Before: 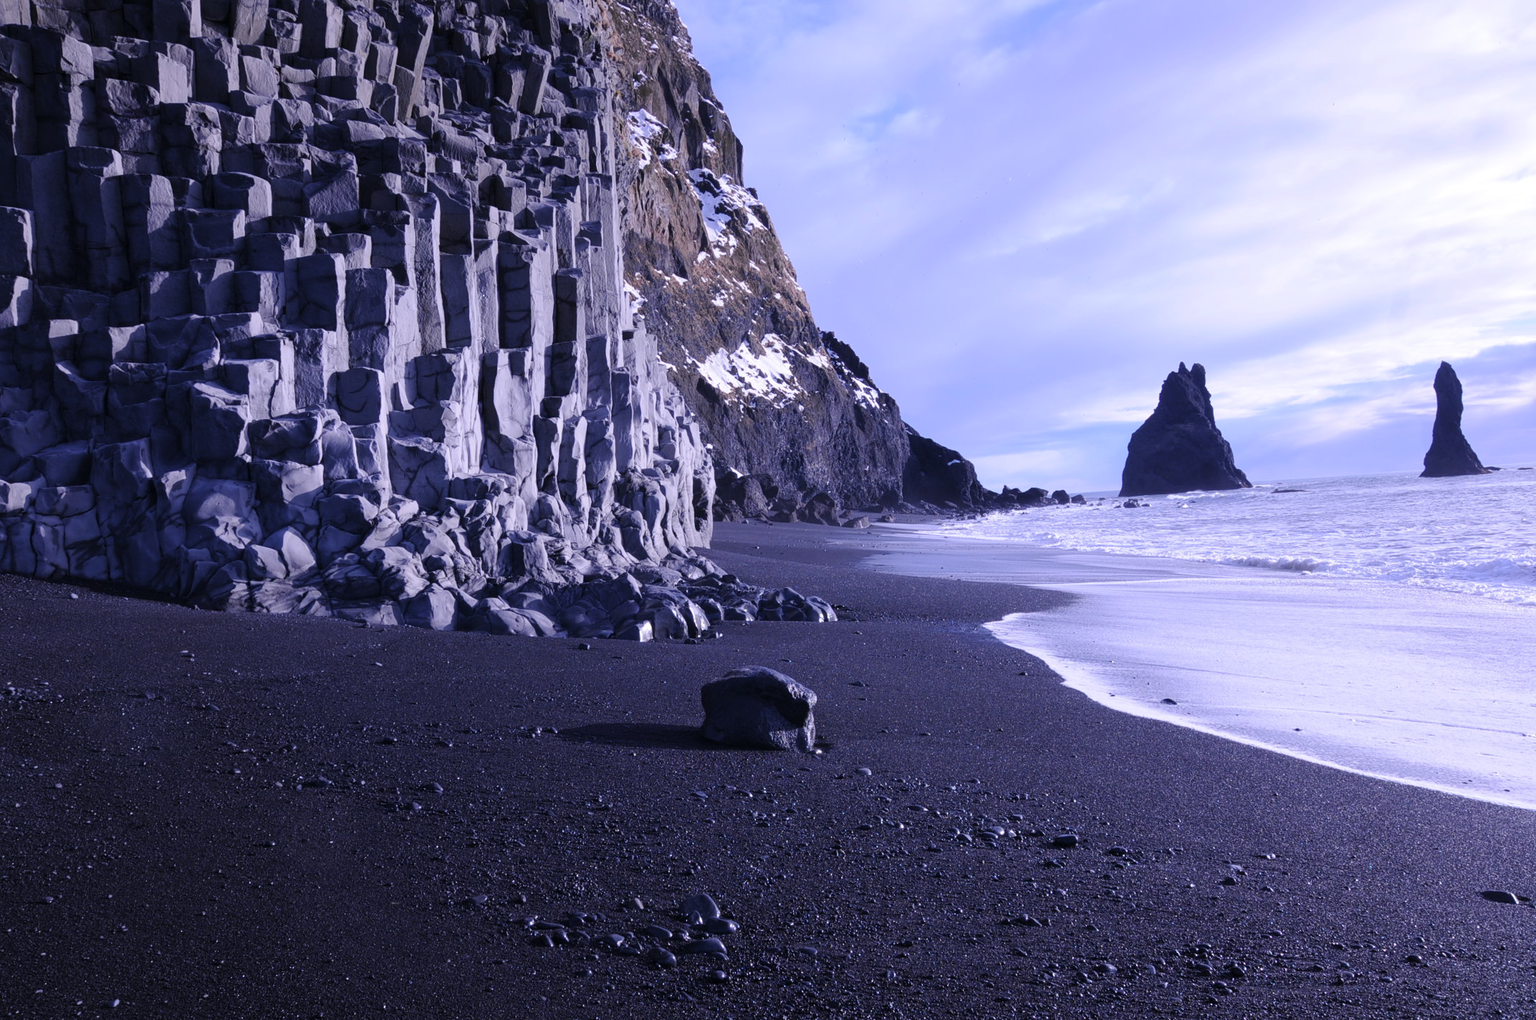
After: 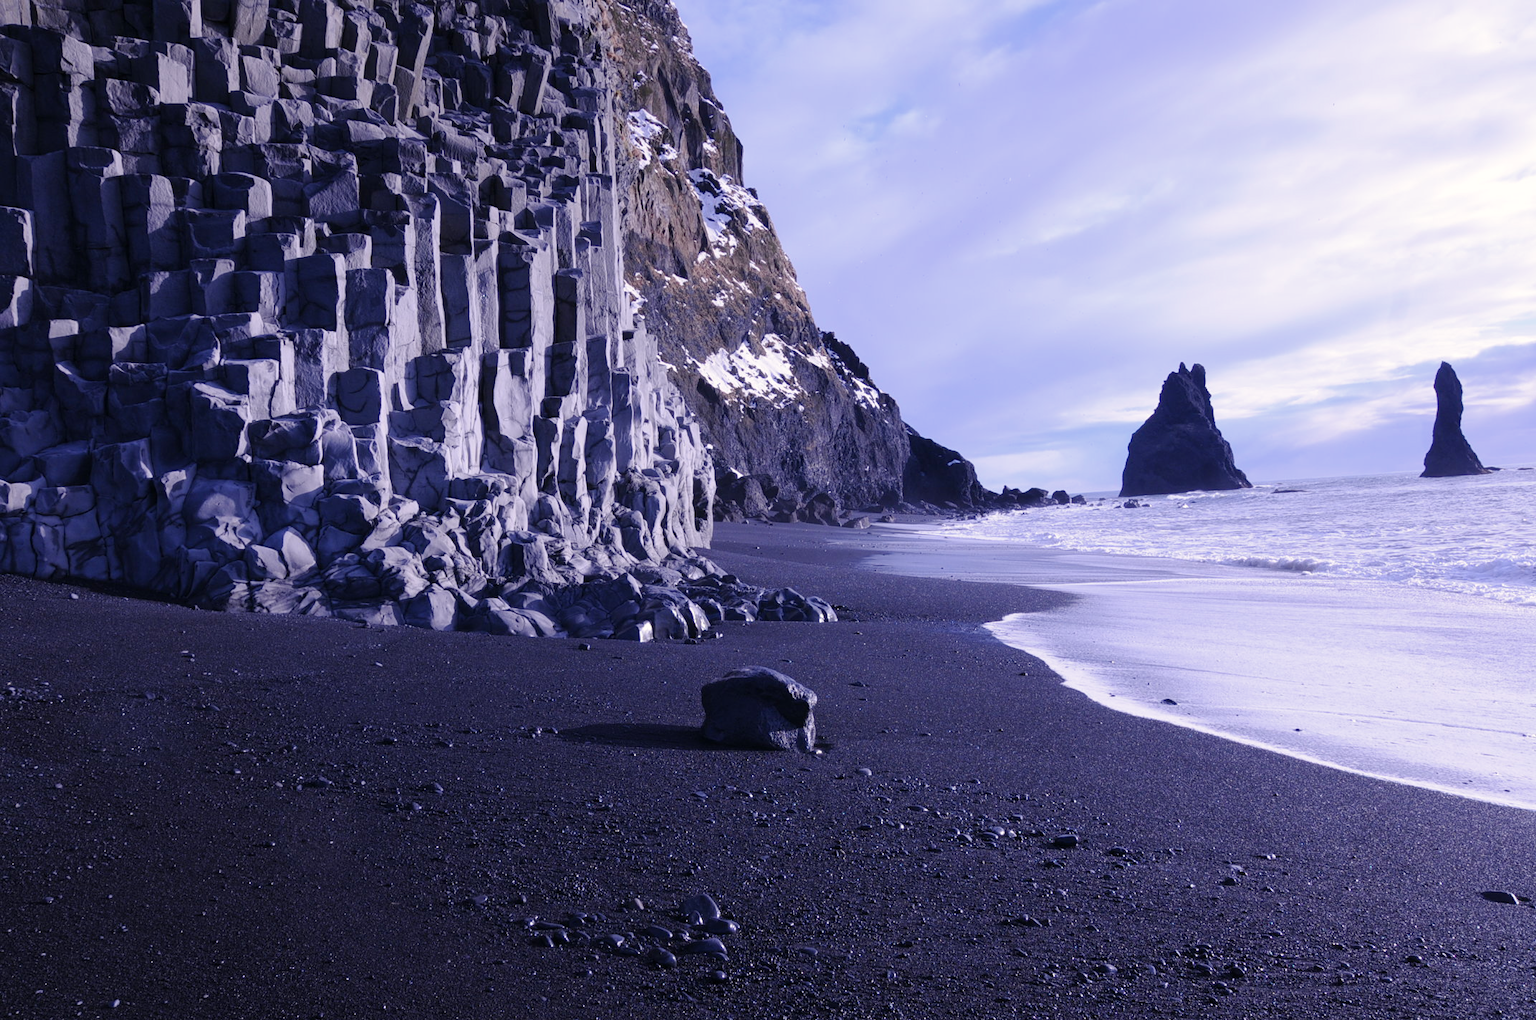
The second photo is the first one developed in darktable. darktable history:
color balance rgb: highlights gain › chroma 1.056%, highlights gain › hue 68.6°, perceptual saturation grading › global saturation 0.106%, perceptual saturation grading › highlights -19.954%, perceptual saturation grading › shadows 19.752%
